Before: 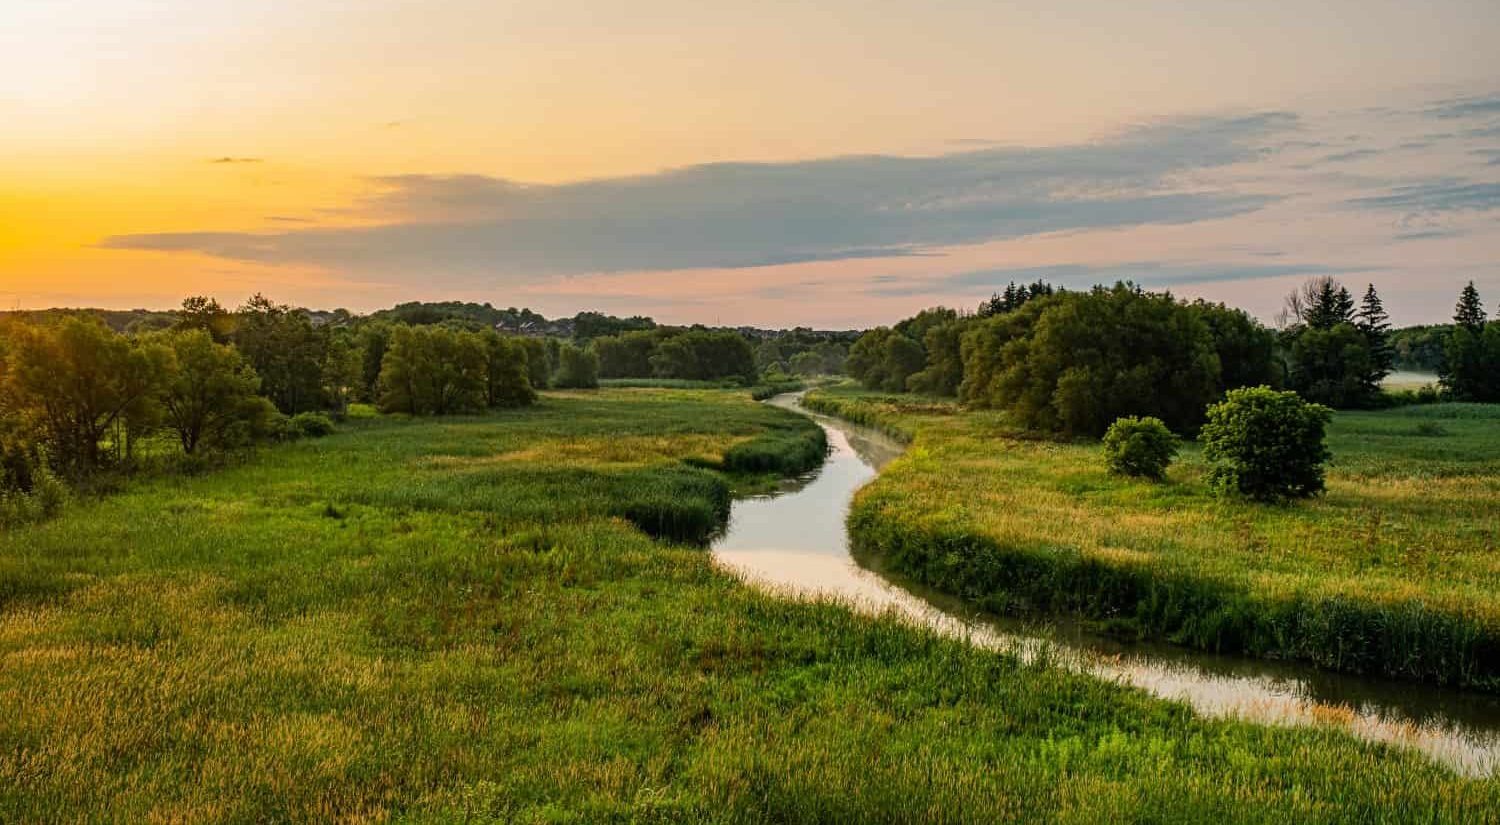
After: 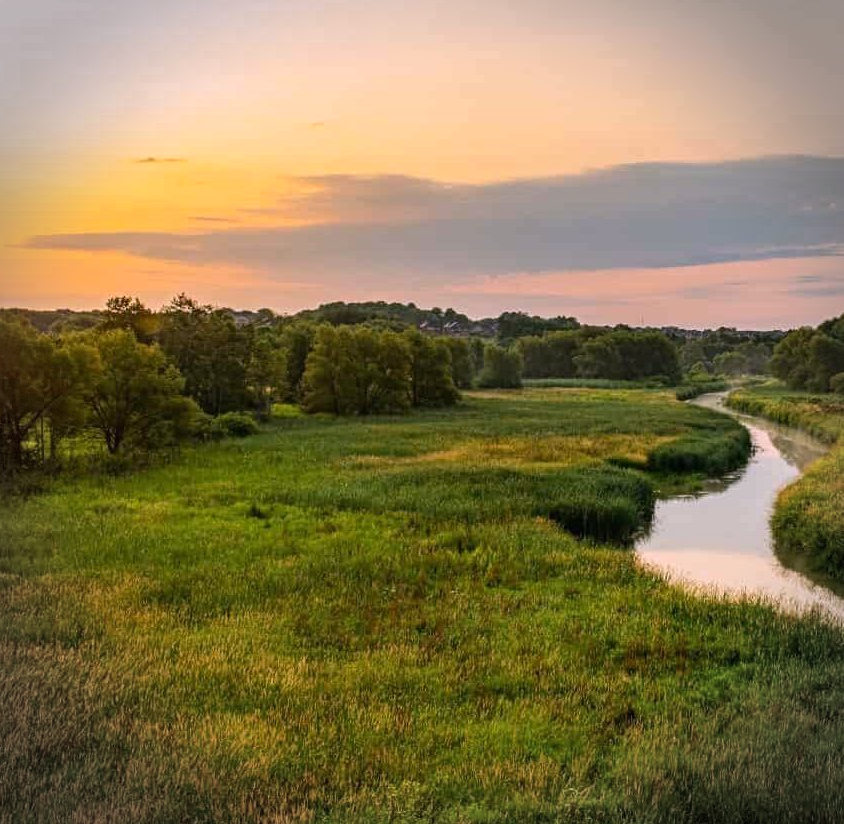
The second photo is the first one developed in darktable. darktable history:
vignetting: dithering 8-bit output, unbound false
crop: left 5.114%, right 38.589%
white balance: red 1.05, blue 1.072
